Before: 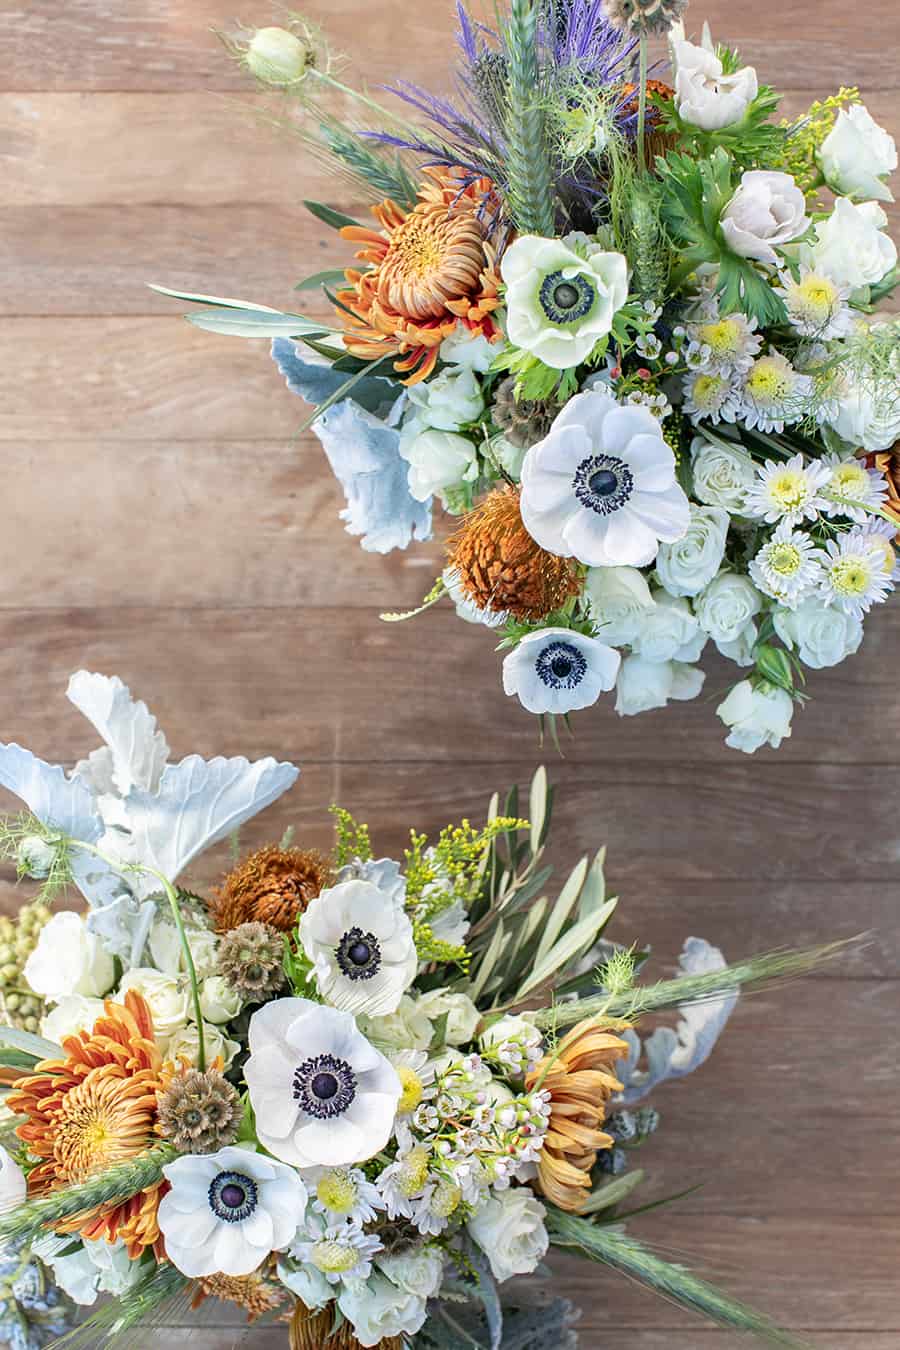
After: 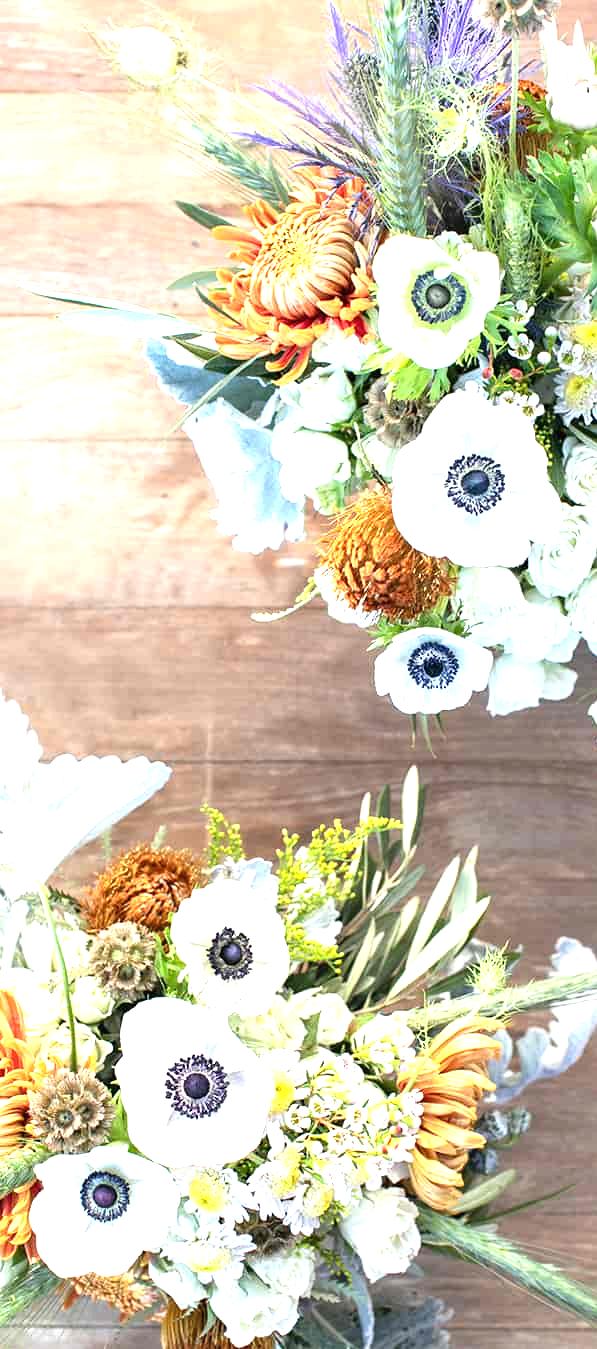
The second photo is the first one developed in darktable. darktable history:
crop and rotate: left 14.329%, right 19.285%
exposure: black level correction 0, exposure 1.199 EV, compensate exposure bias true, compensate highlight preservation false
